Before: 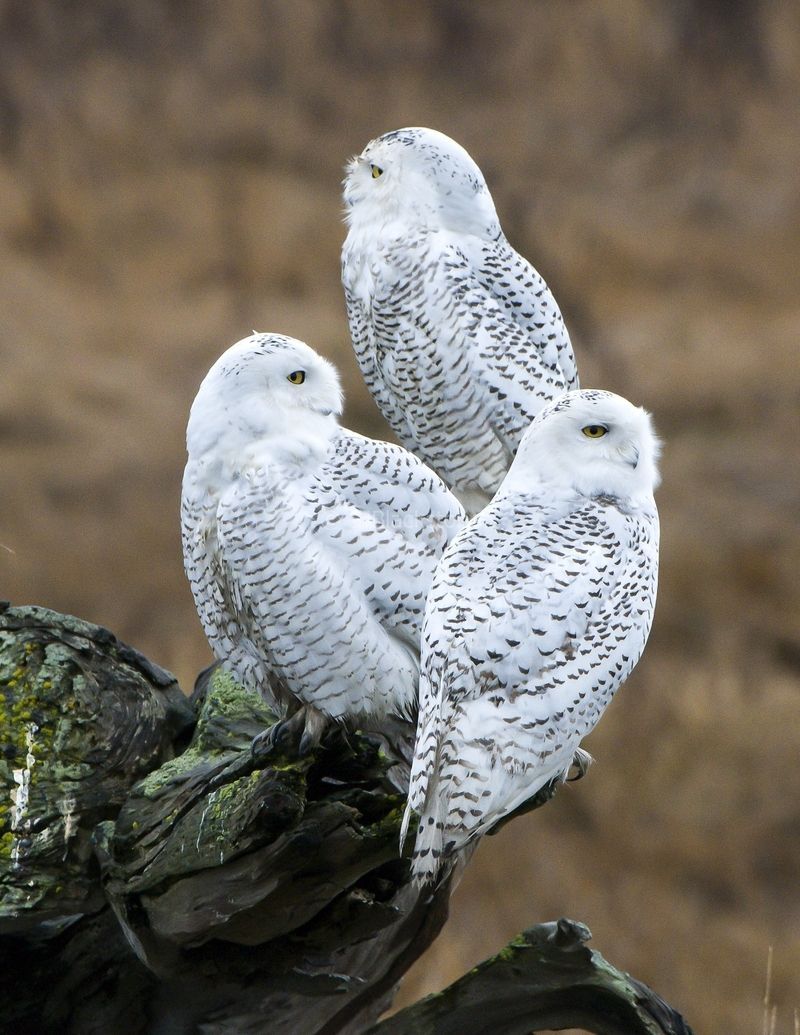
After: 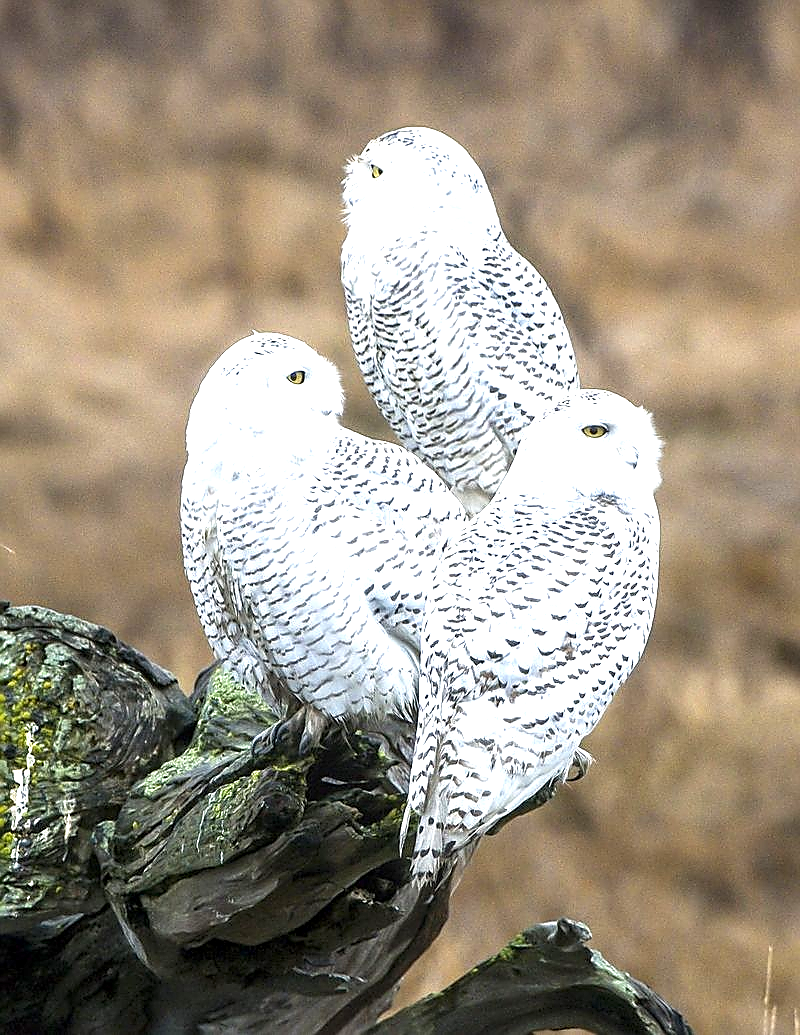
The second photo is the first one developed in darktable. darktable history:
local contrast: highlights 25%, detail 130%
exposure: black level correction 0, exposure 1.1 EV, compensate exposure bias true, compensate highlight preservation false
sharpen: radius 1.4, amount 1.25, threshold 0.7
